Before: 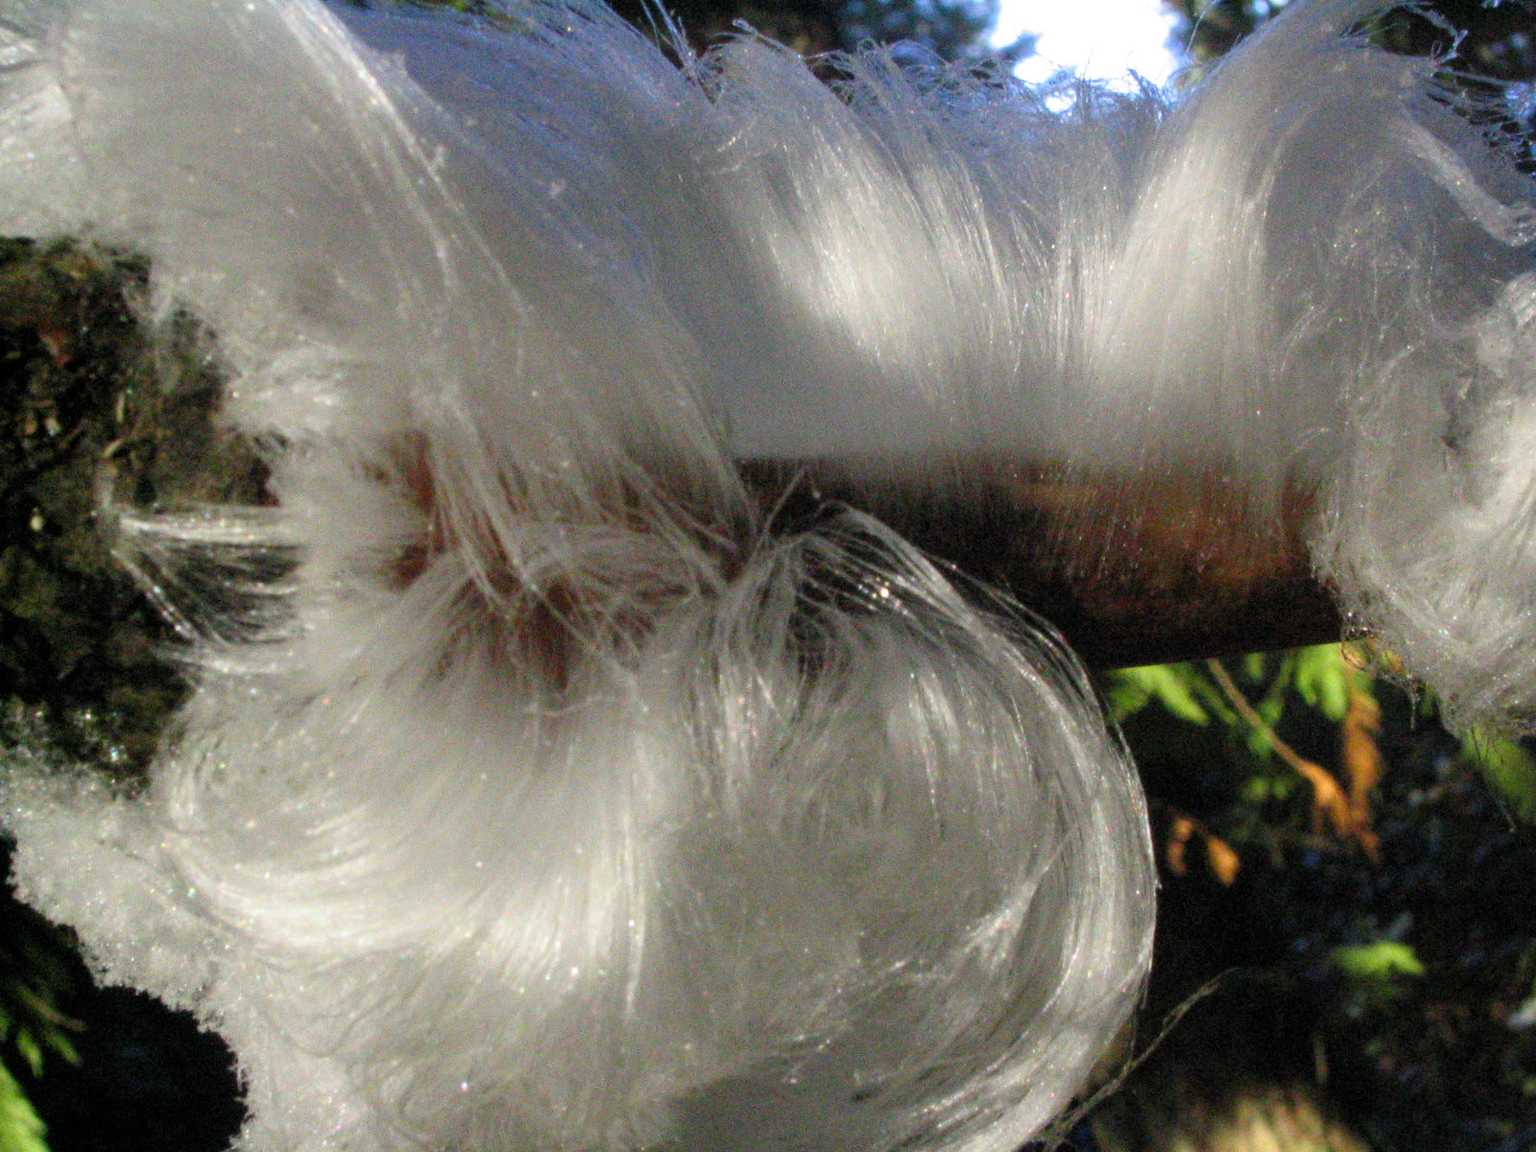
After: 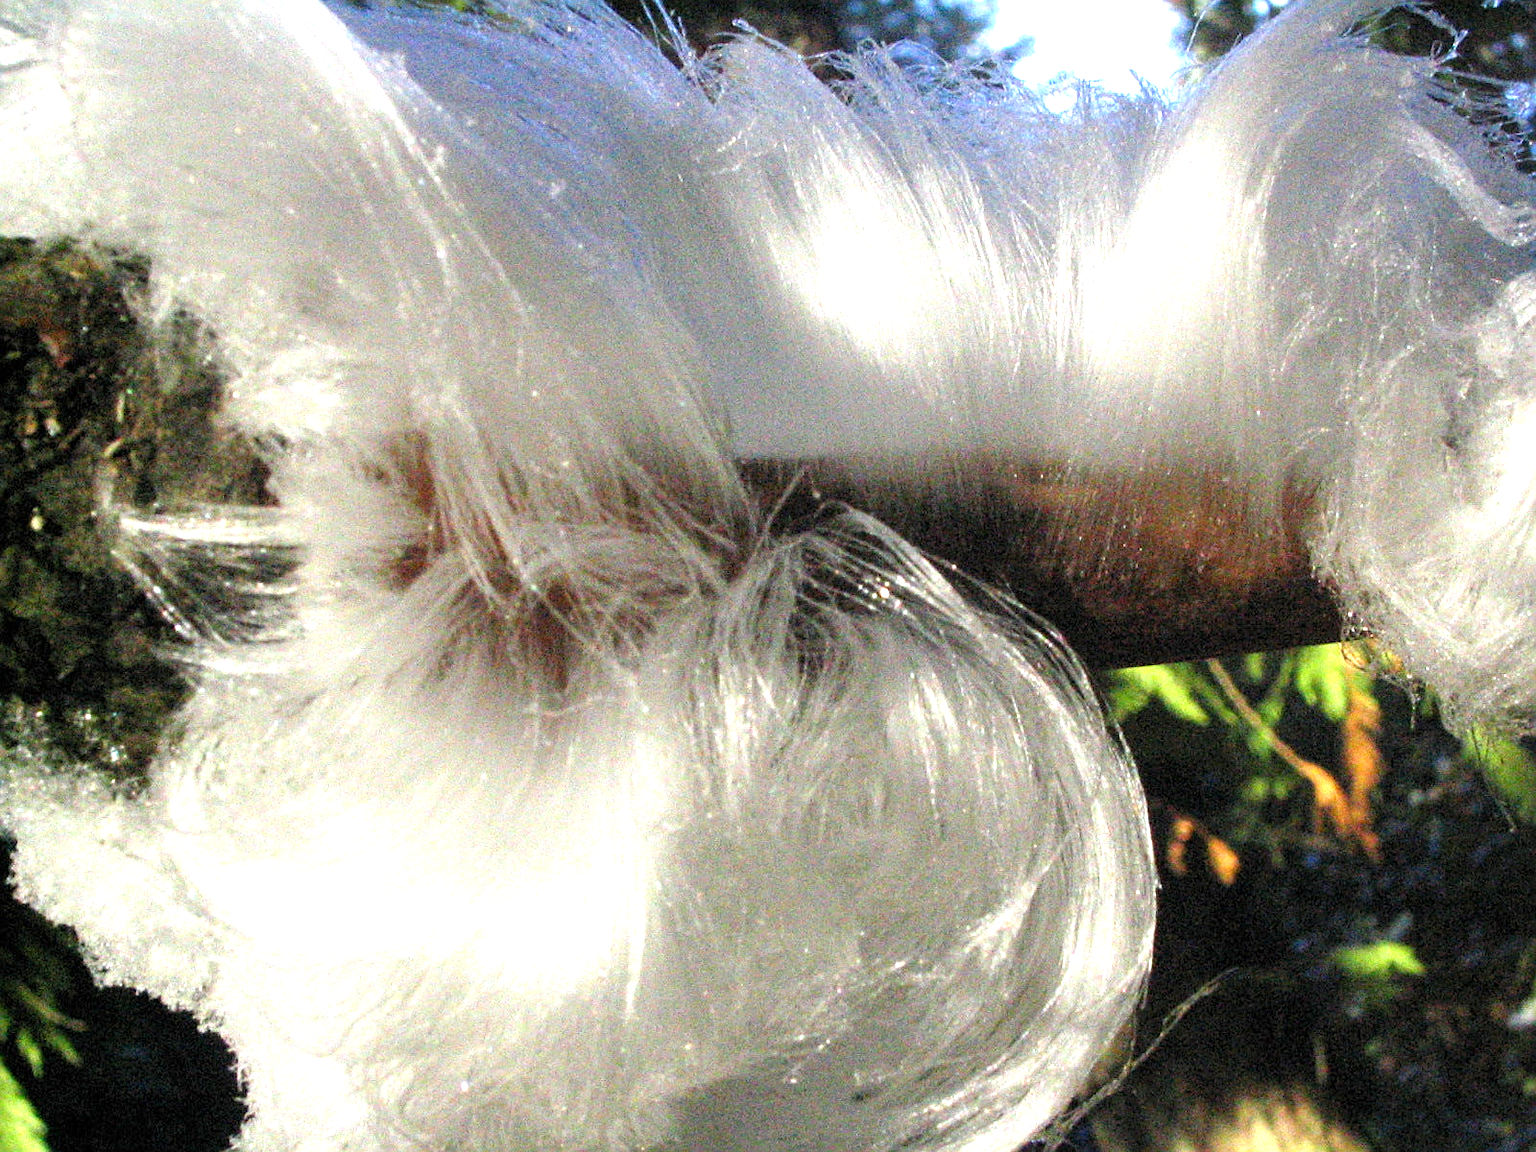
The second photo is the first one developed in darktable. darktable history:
sharpen: on, module defaults
exposure: exposure 1.15 EV, compensate highlight preservation false
